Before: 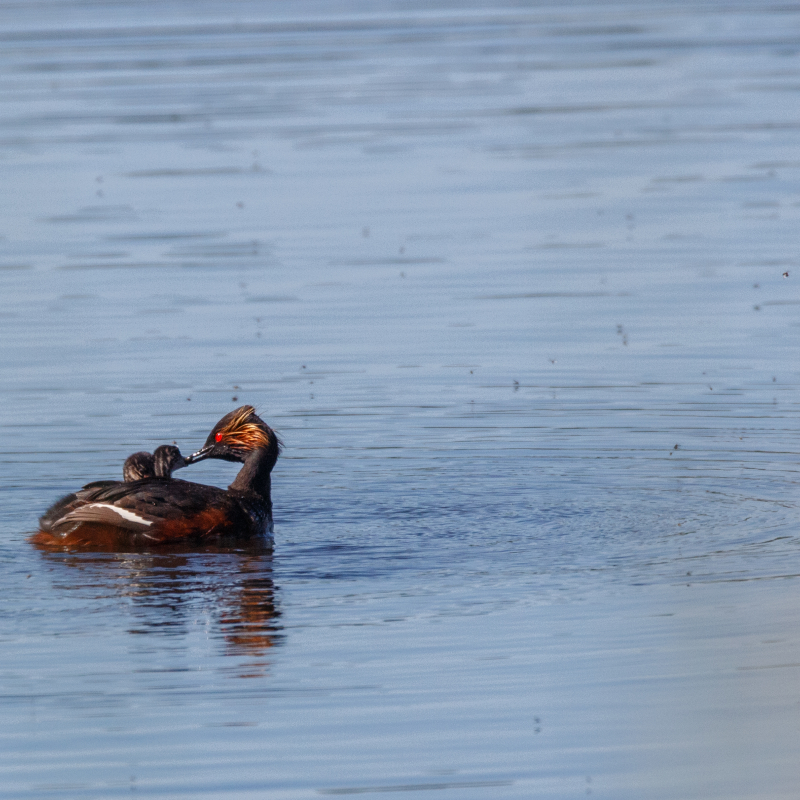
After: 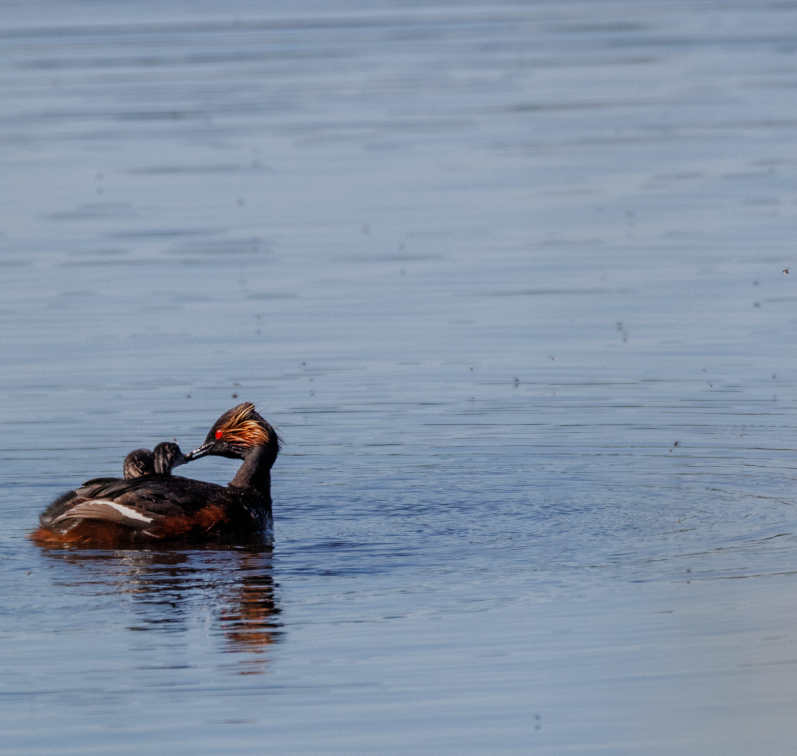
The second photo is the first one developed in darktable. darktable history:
filmic rgb: black relative exposure -7.65 EV, white relative exposure 4.56 EV, hardness 3.61
crop: top 0.448%, right 0.264%, bottom 5.045%
